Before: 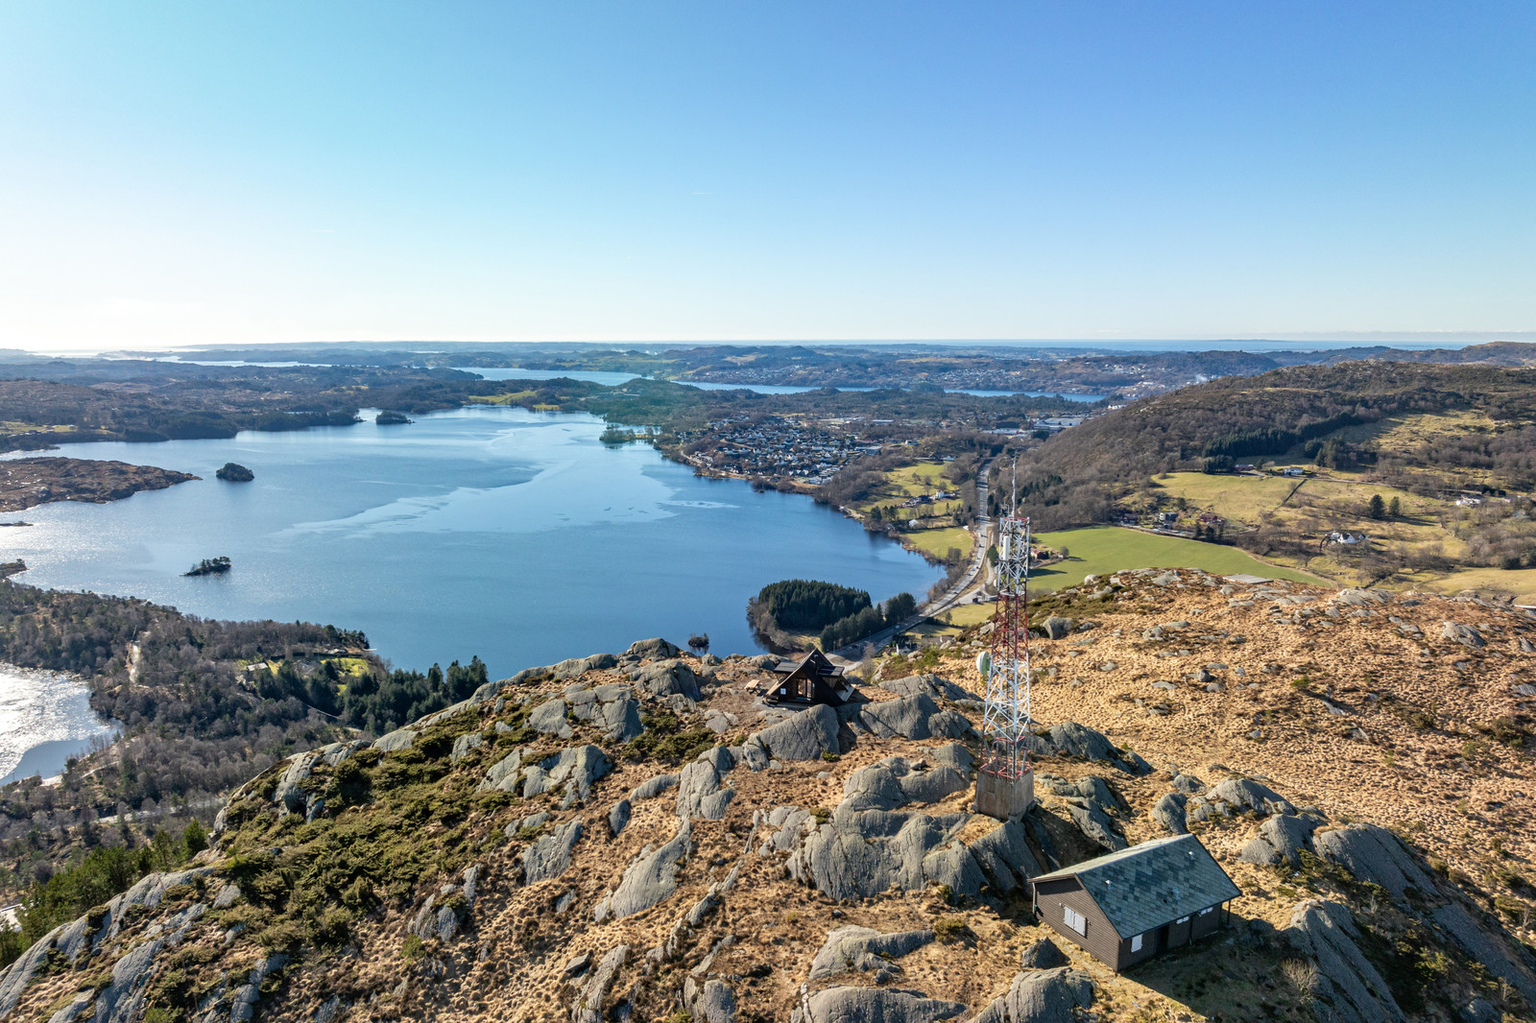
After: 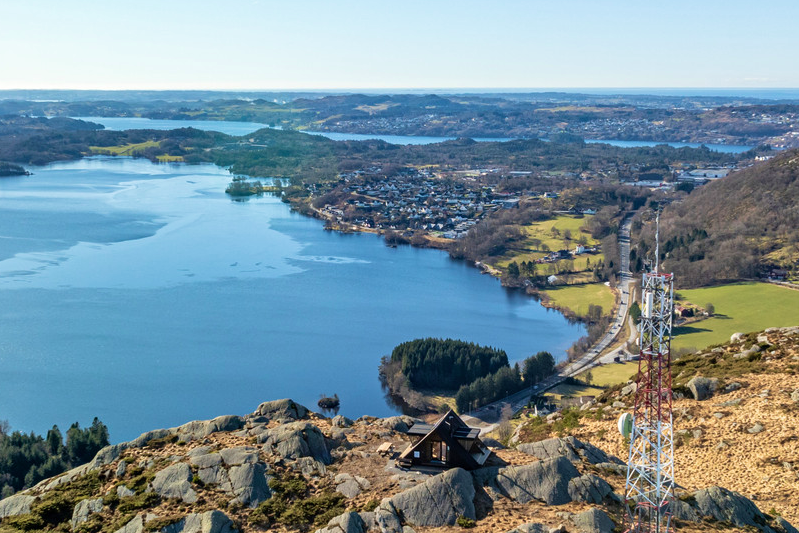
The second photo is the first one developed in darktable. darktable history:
crop: left 25%, top 25%, right 25%, bottom 25%
velvia: strength 27%
